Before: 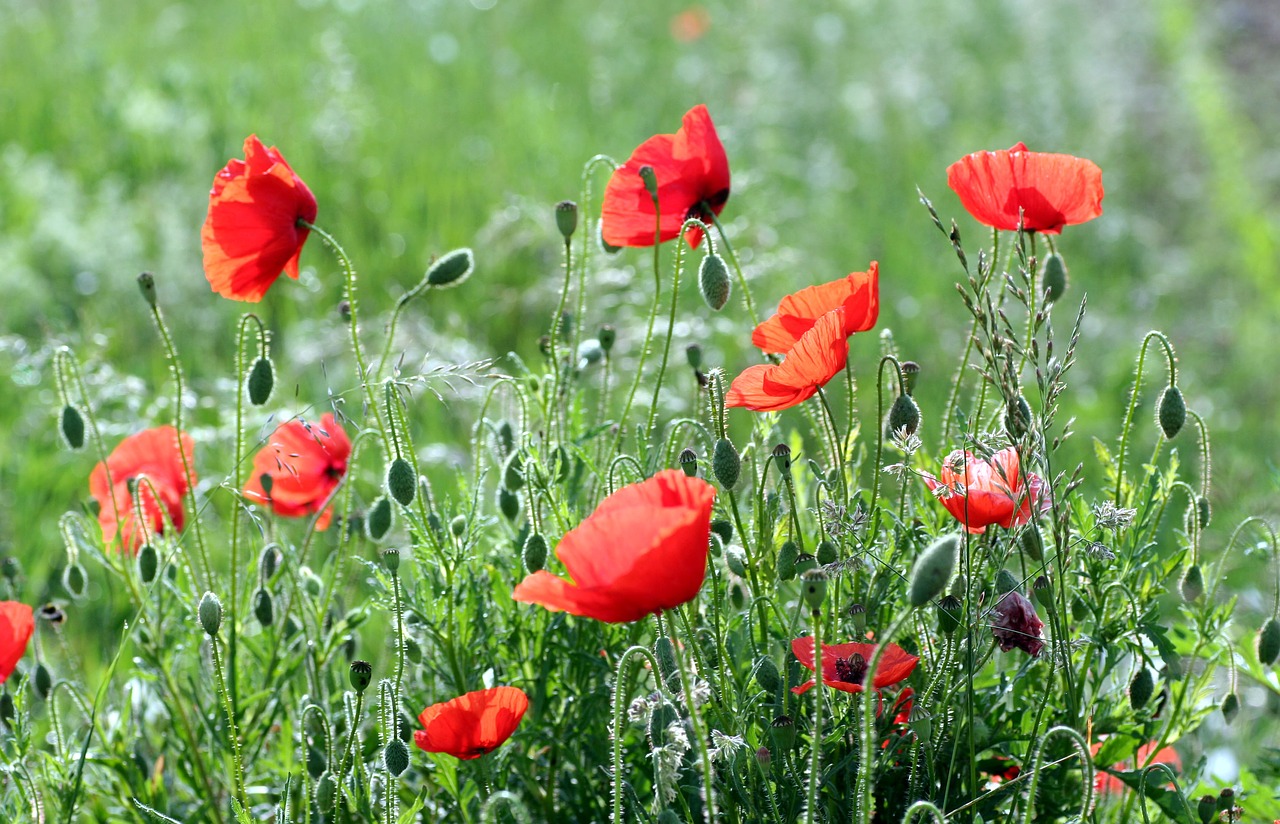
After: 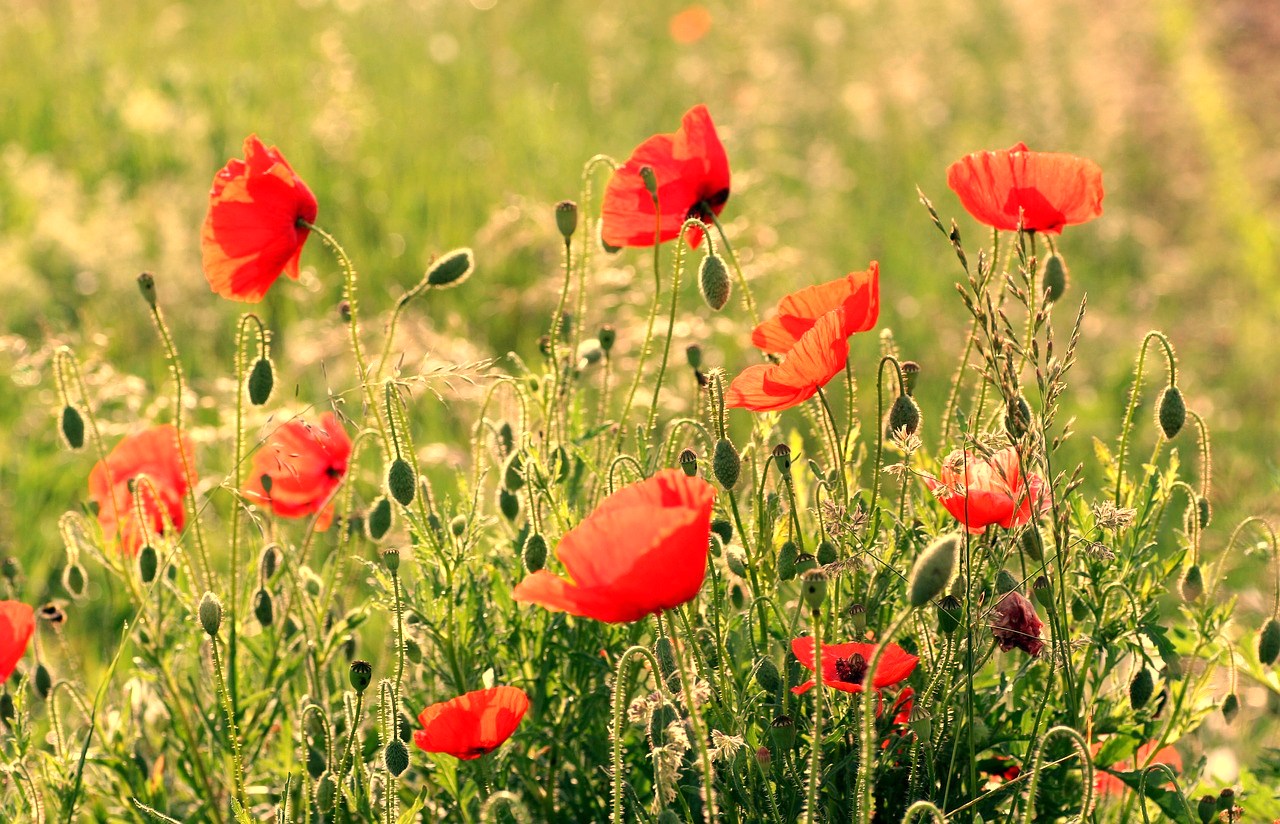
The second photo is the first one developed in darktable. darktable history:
white balance: red 1.467, blue 0.684
tone equalizer: on, module defaults
